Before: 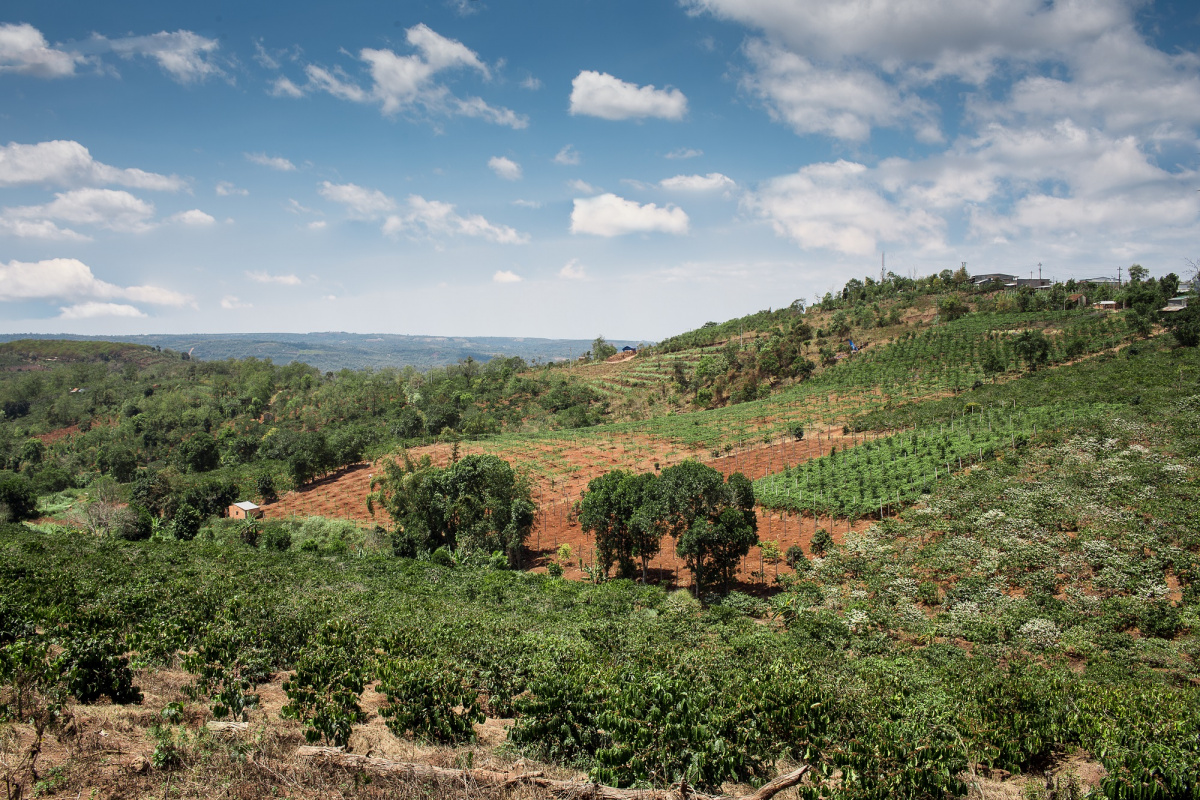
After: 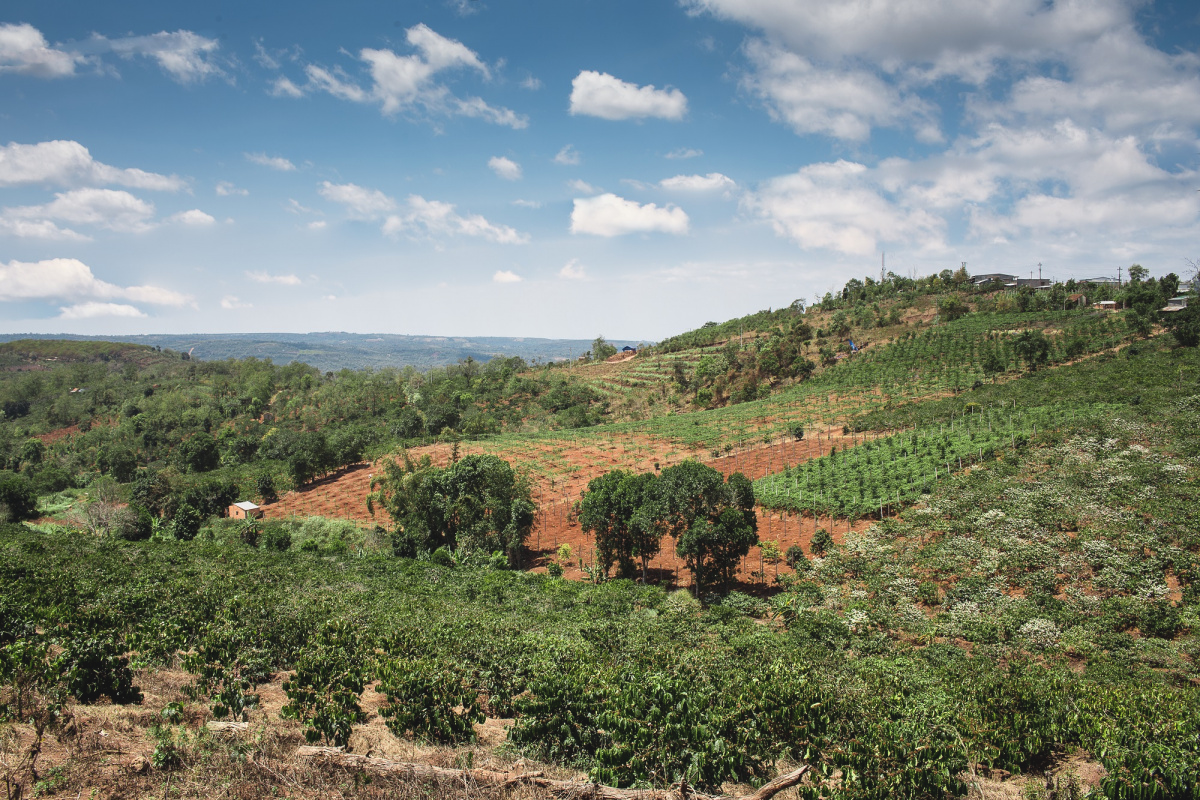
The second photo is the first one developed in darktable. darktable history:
exposure: black level correction -0.007, exposure 0.071 EV, compensate highlight preservation false
